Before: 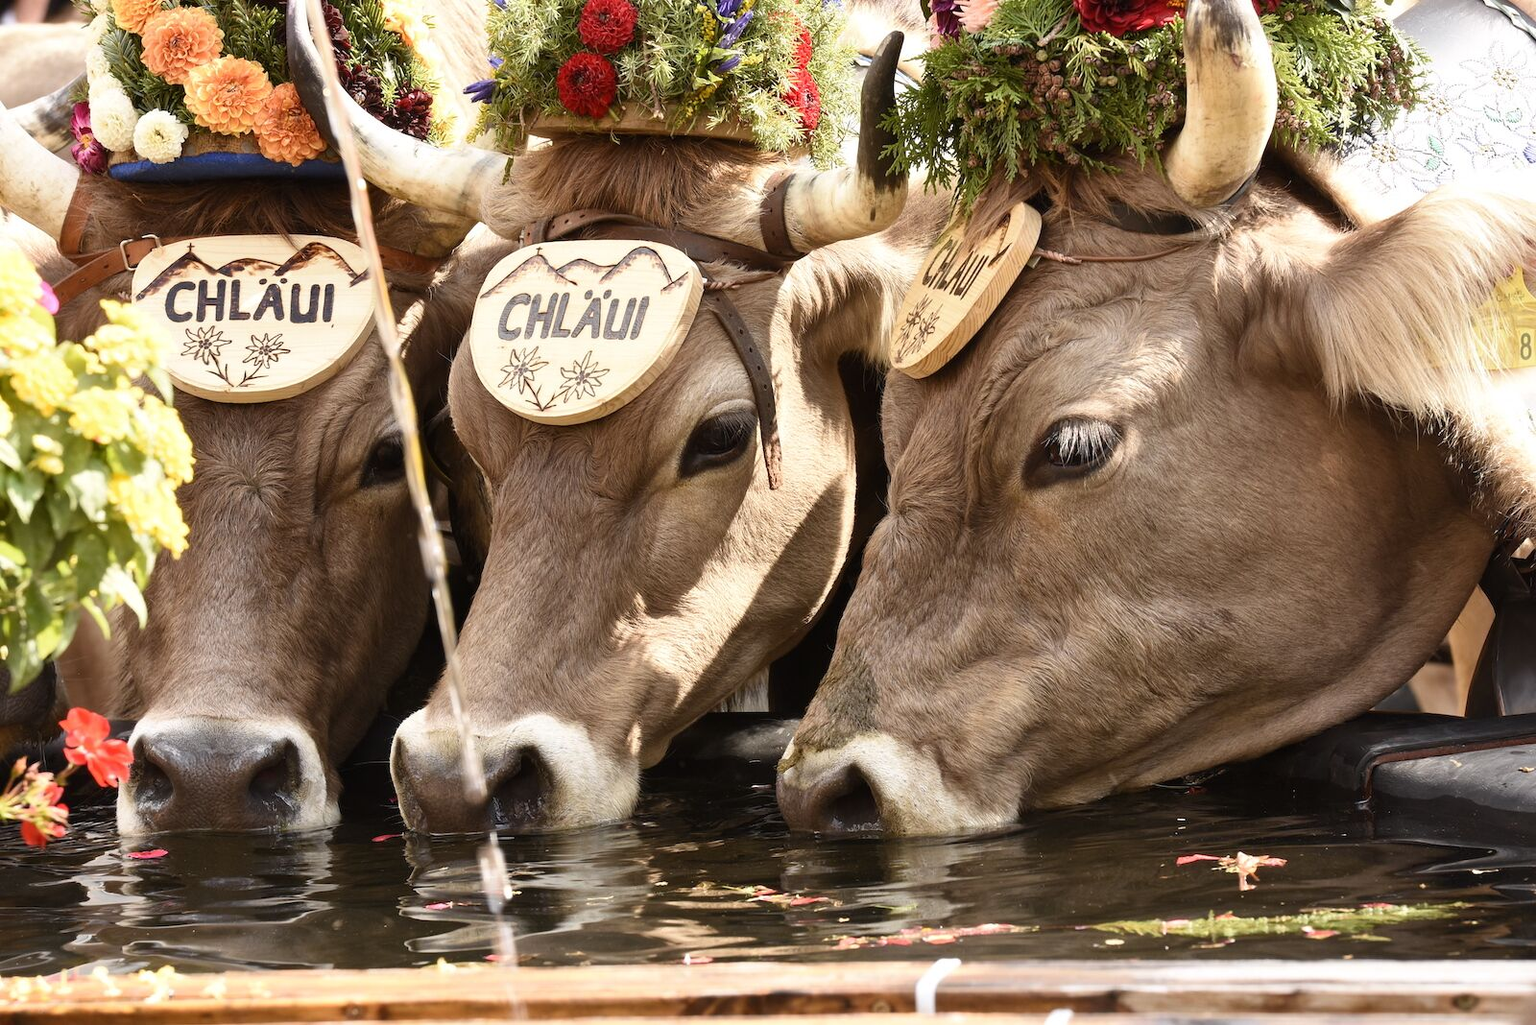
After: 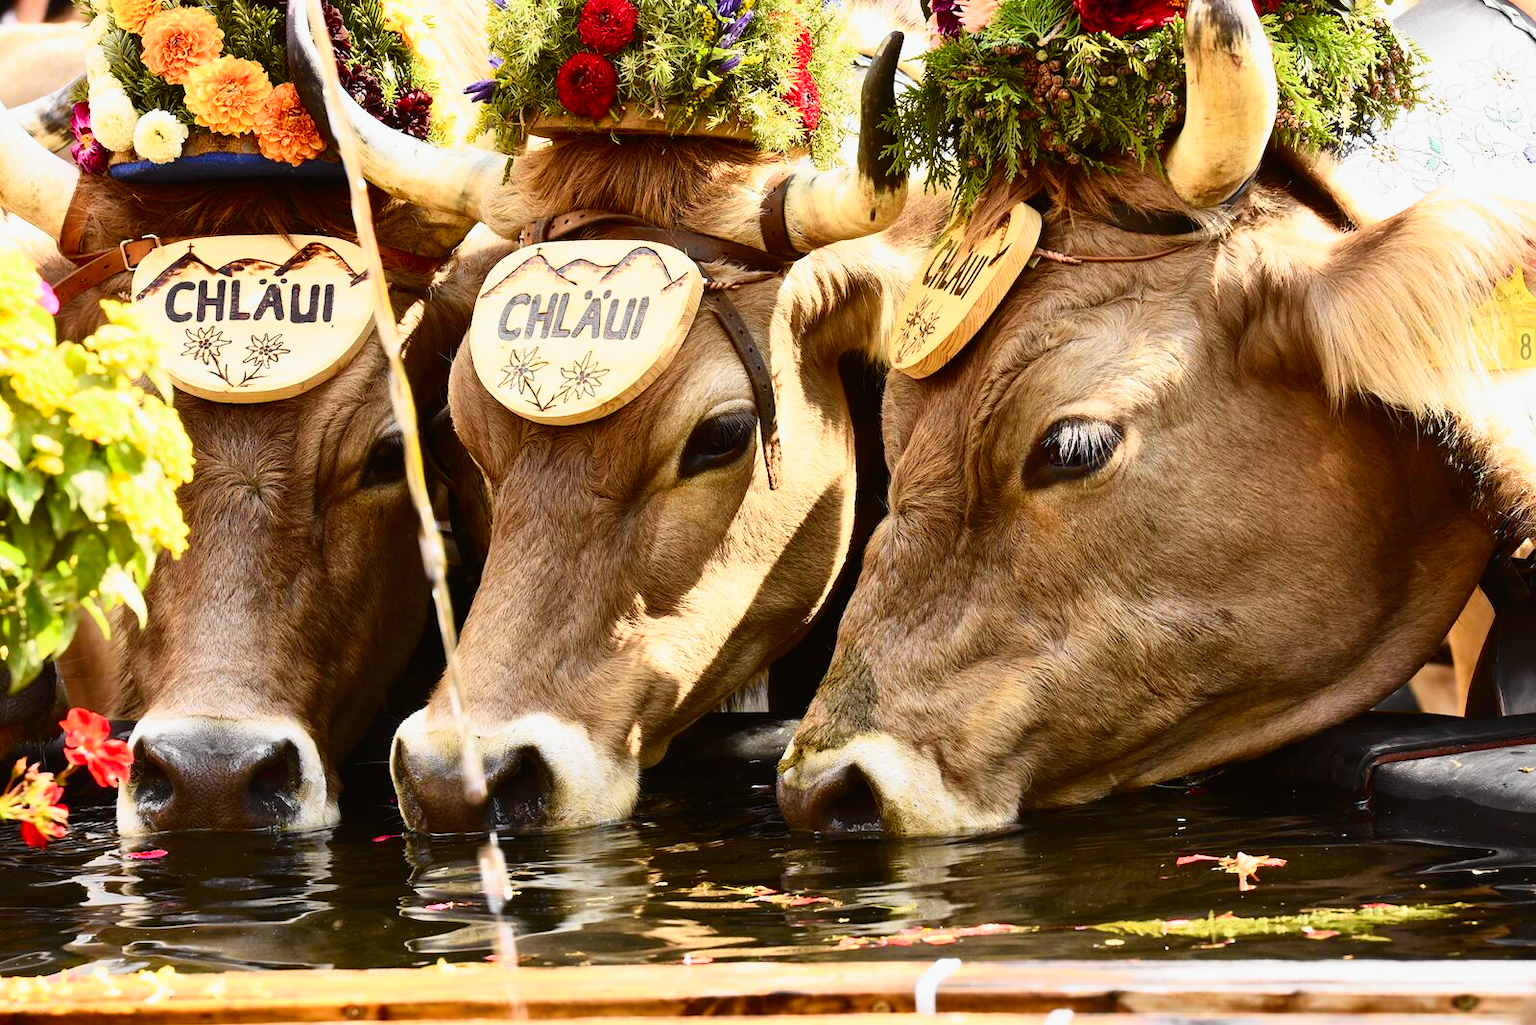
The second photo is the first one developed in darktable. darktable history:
white balance: red 0.982, blue 1.018
contrast brightness saturation: contrast 0.18, saturation 0.3
tone curve: curves: ch0 [(0, 0.008) (0.107, 0.083) (0.283, 0.287) (0.461, 0.498) (0.64, 0.691) (0.822, 0.869) (0.998, 0.978)]; ch1 [(0, 0) (0.323, 0.339) (0.438, 0.422) (0.473, 0.487) (0.502, 0.502) (0.527, 0.53) (0.561, 0.583) (0.608, 0.629) (0.669, 0.704) (0.859, 0.899) (1, 1)]; ch2 [(0, 0) (0.33, 0.347) (0.421, 0.456) (0.473, 0.498) (0.502, 0.504) (0.522, 0.524) (0.549, 0.567) (0.585, 0.627) (0.676, 0.724) (1, 1)], color space Lab, independent channels, preserve colors none
